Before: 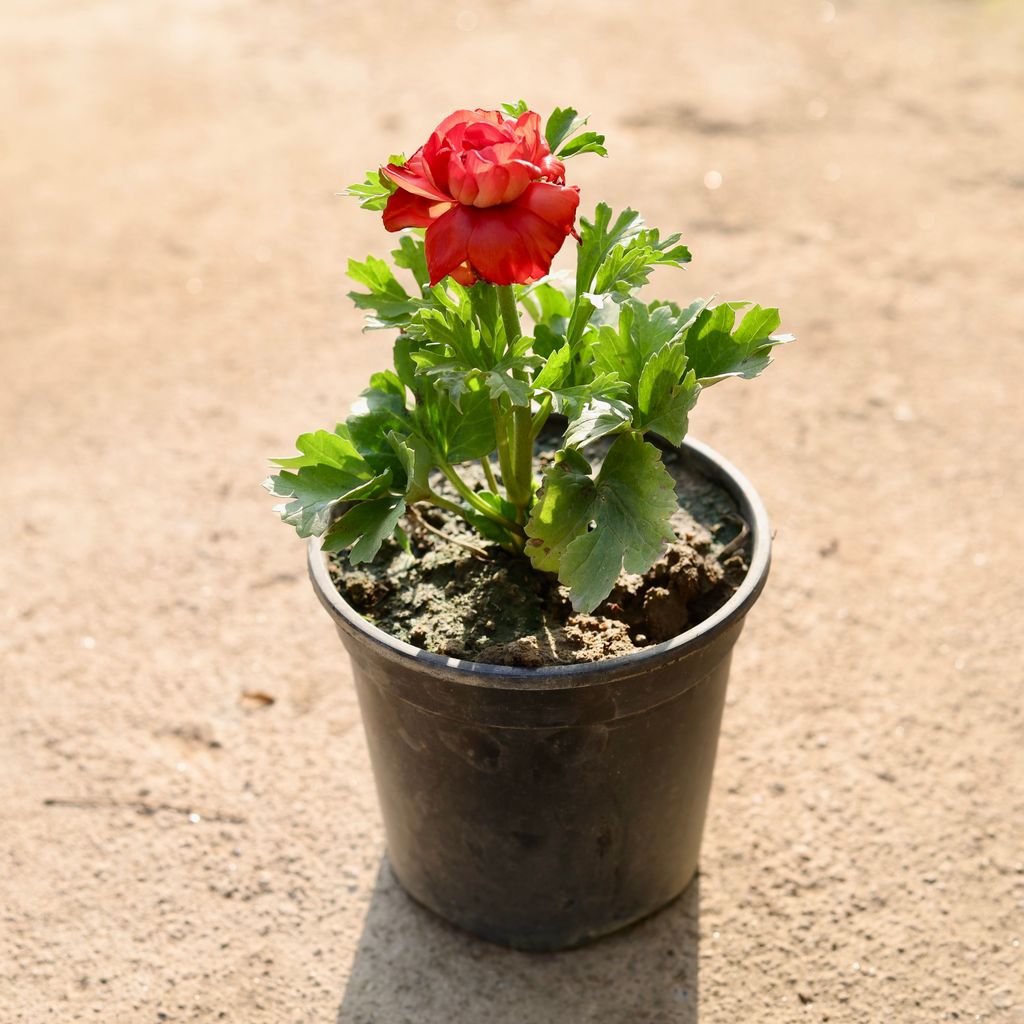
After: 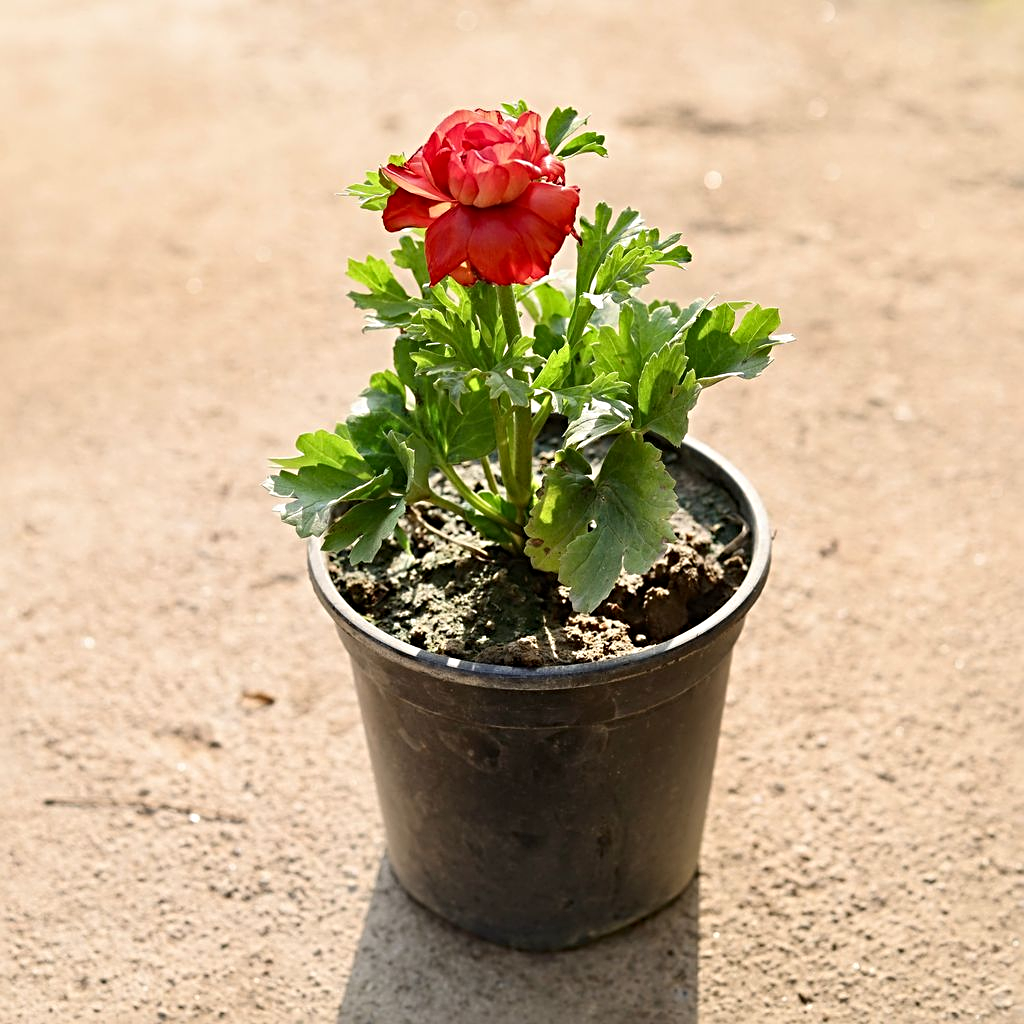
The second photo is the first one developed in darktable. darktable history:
sharpen: radius 3.977
